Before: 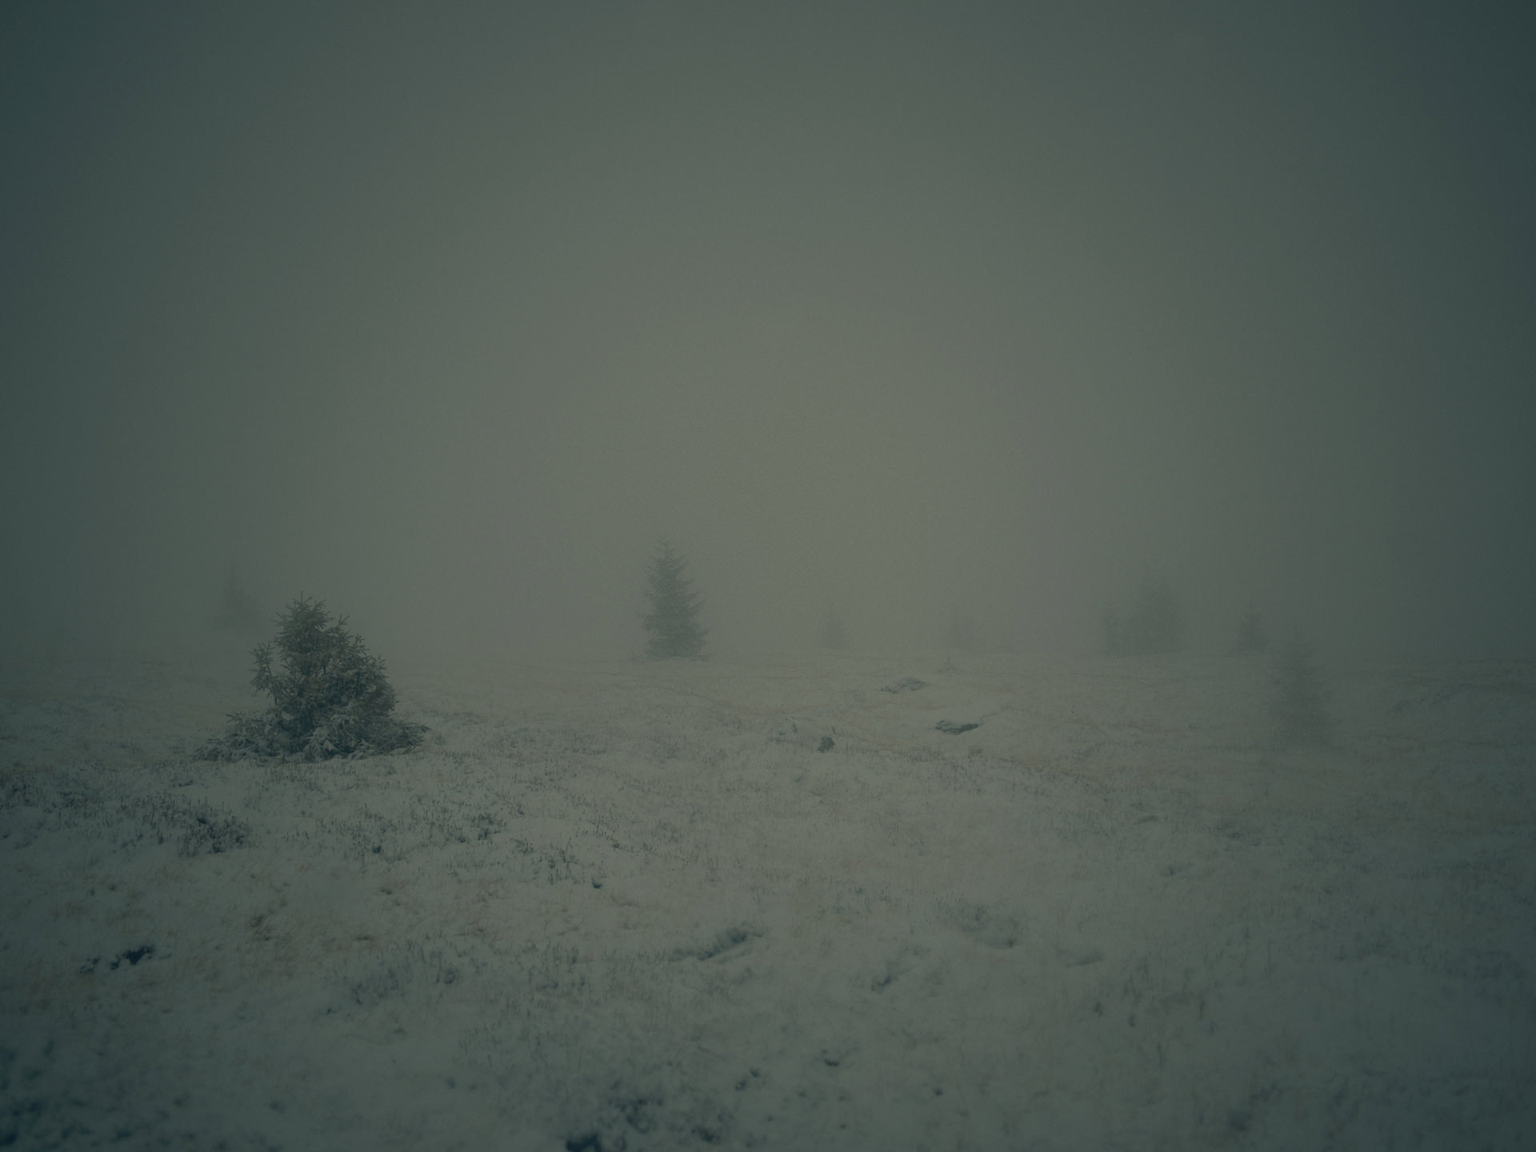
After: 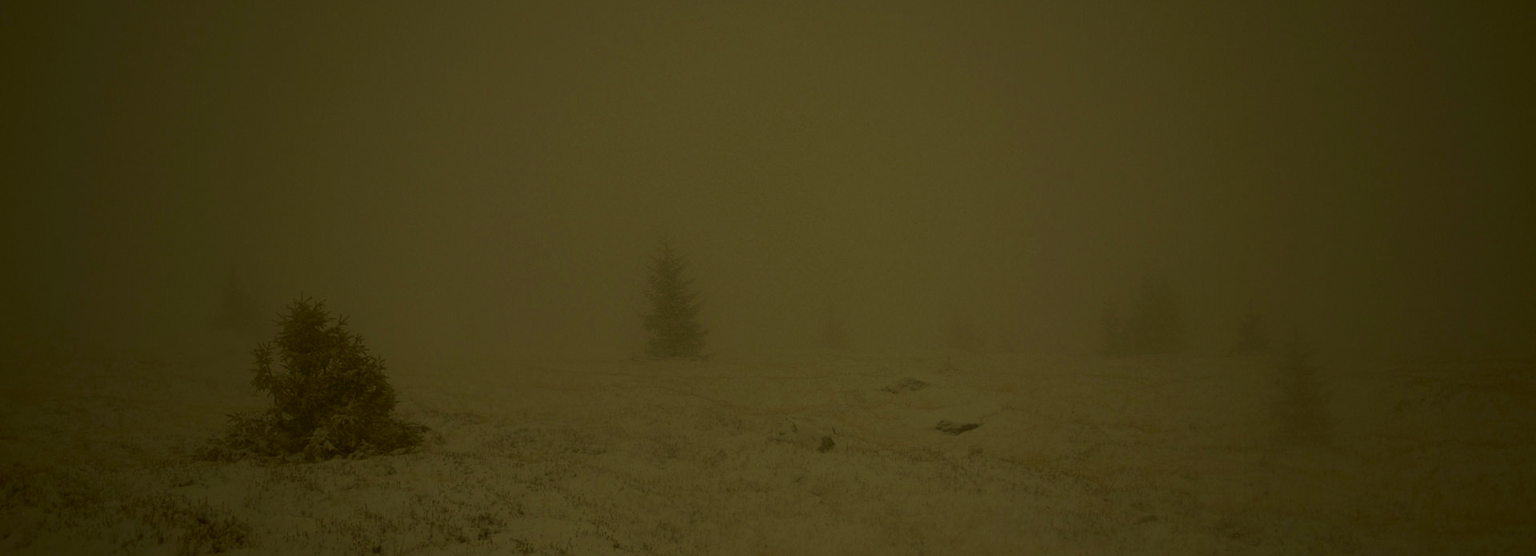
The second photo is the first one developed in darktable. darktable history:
crop and rotate: top 26.056%, bottom 25.543%
sharpen: radius 2.883, amount 0.868, threshold 47.523
contrast brightness saturation: brightness -0.25, saturation 0.2
color correction: highlights a* -5.3, highlights b* 9.8, shadows a* 9.8, shadows b* 24.26
color calibration: illuminant same as pipeline (D50), x 0.346, y 0.359, temperature 5002.42 K
